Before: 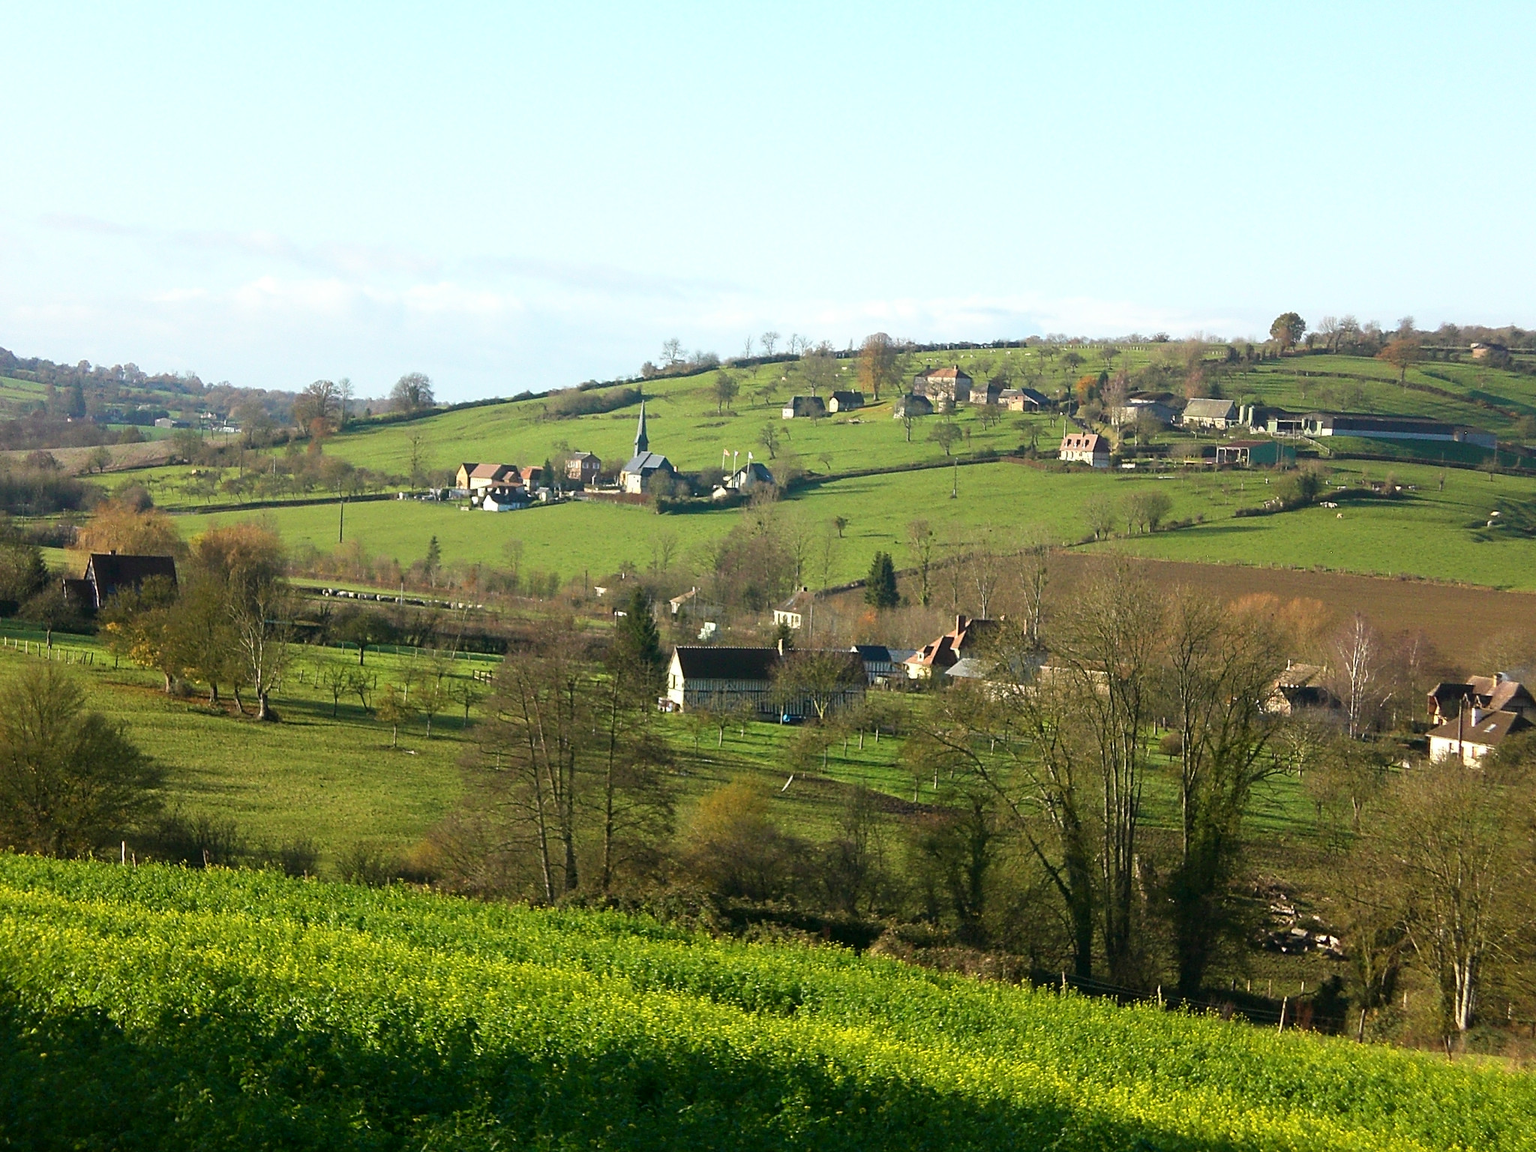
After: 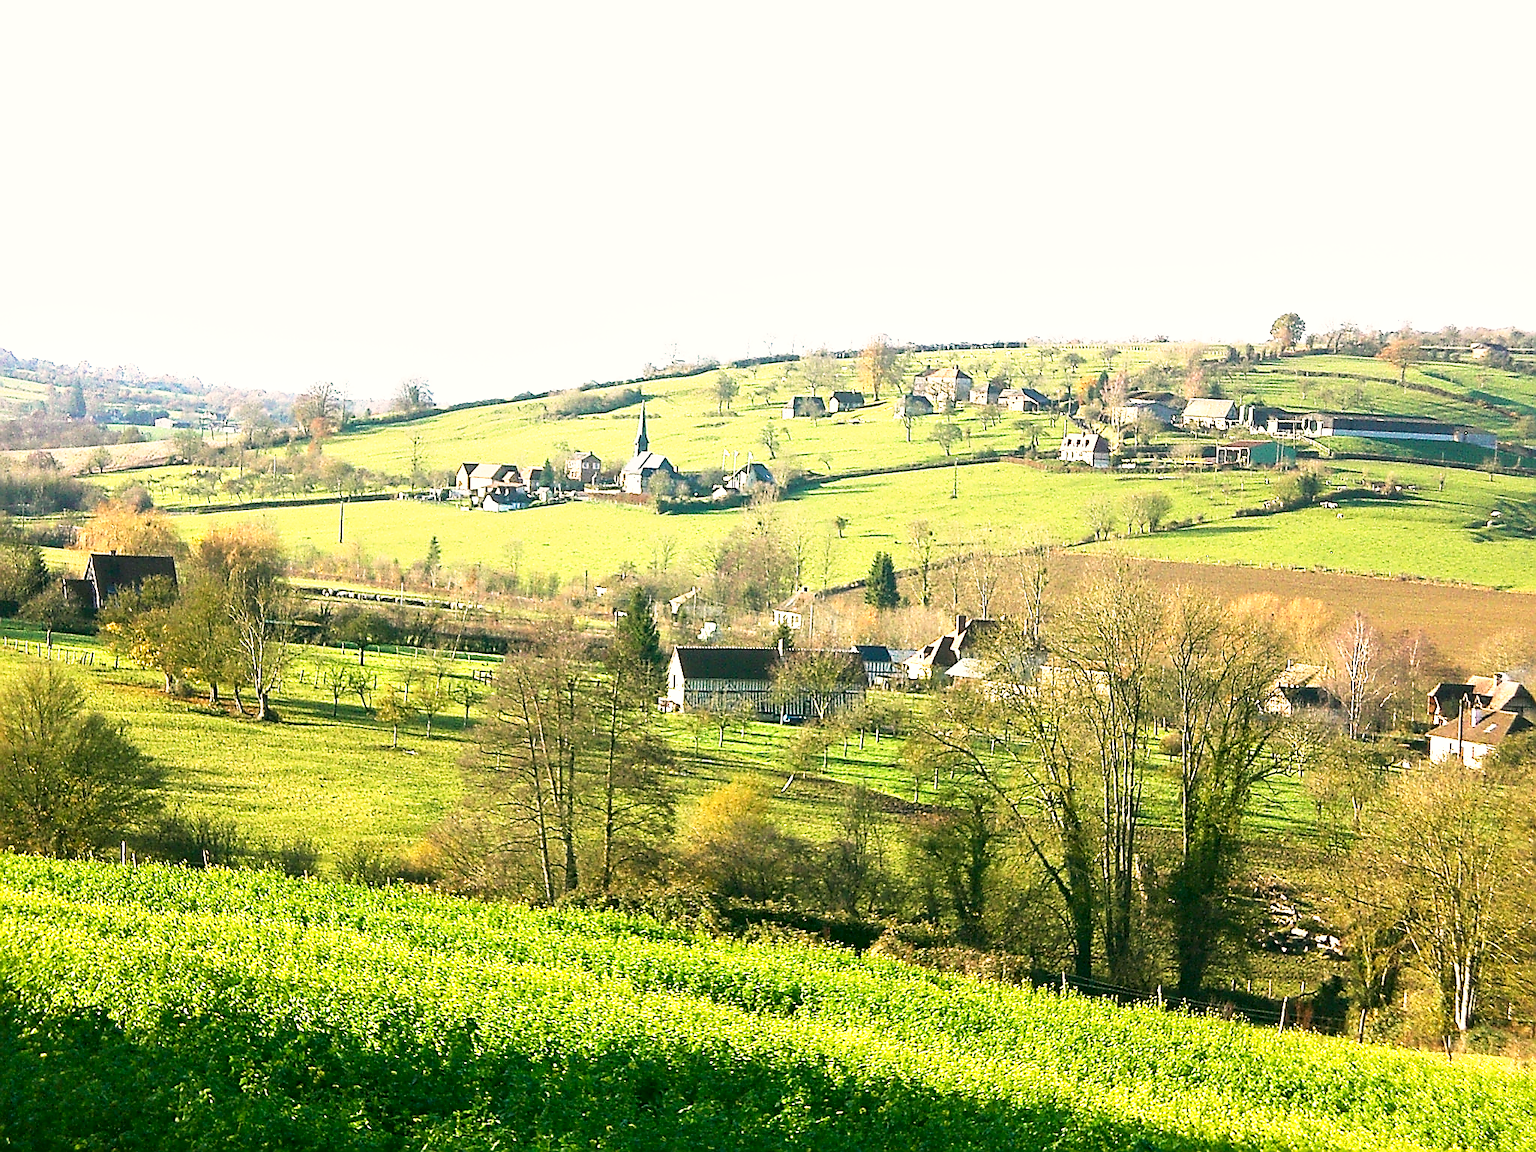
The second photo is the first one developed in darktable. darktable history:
base curve: curves: ch0 [(0, 0) (0.495, 0.917) (1, 1)], preserve colors none
exposure: exposure 0.566 EV, compensate highlight preservation false
color correction: highlights a* 4.27, highlights b* 4.94, shadows a* -7.53, shadows b* 4.68
local contrast: mode bilateral grid, contrast 20, coarseness 50, detail 120%, midtone range 0.2
sharpen: radius 1.406, amount 1.26, threshold 0.784
contrast brightness saturation: contrast 0.071
